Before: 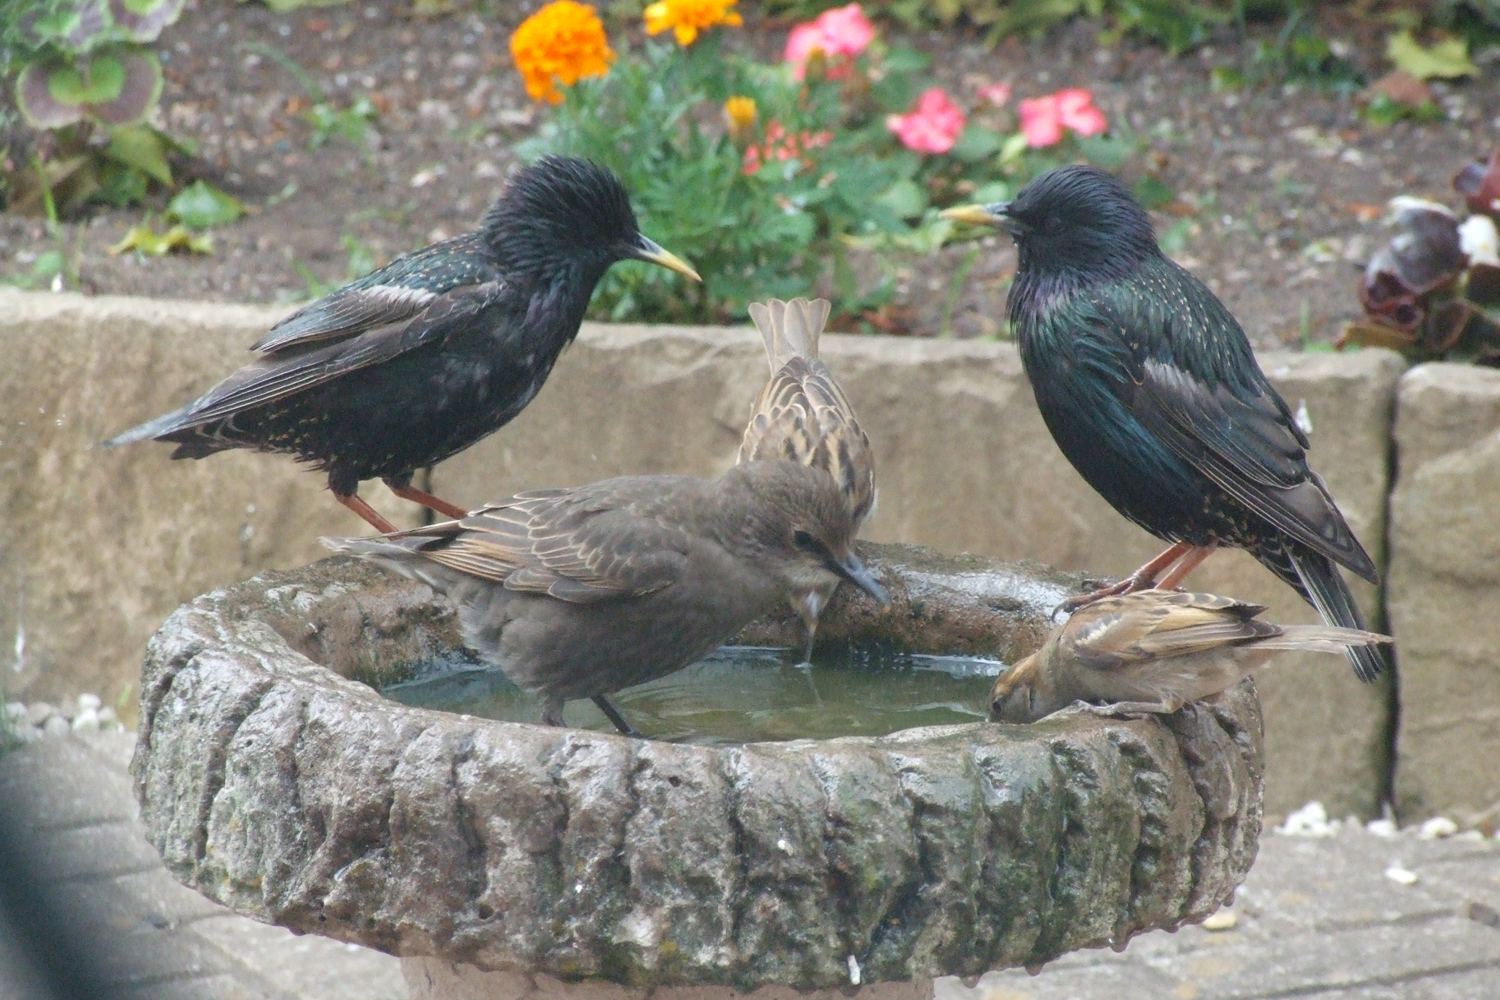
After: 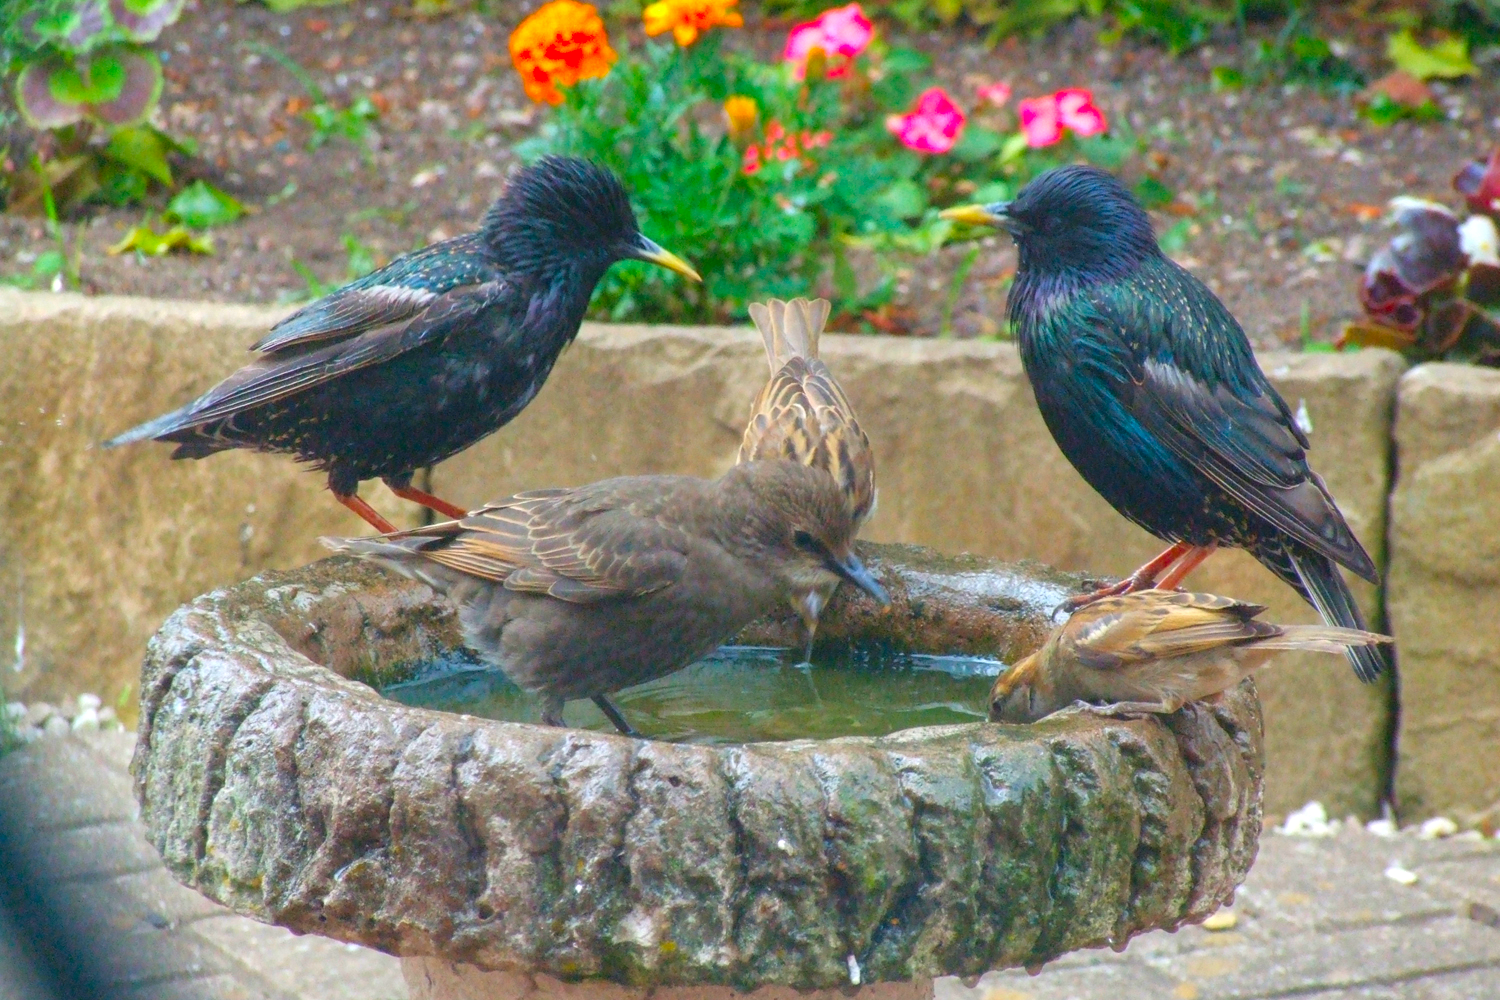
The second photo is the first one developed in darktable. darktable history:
local contrast: highlights 104%, shadows 98%, detail 119%, midtone range 0.2
color correction: highlights b* -0.012, saturation 2.15
tone equalizer: mask exposure compensation -0.509 EV
